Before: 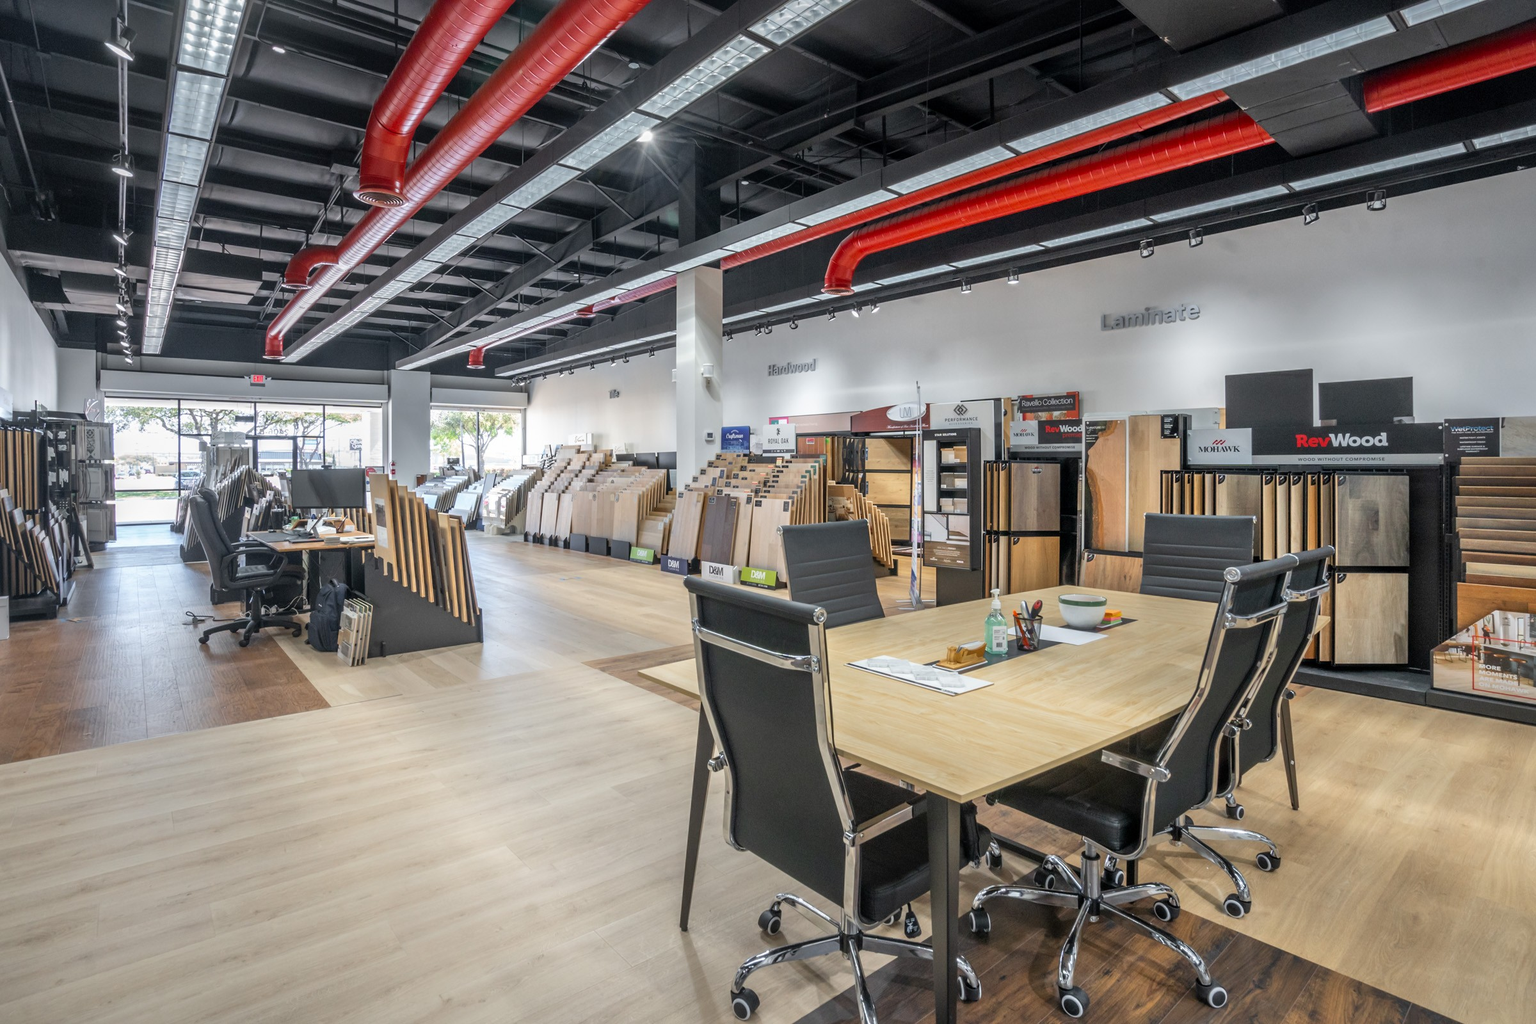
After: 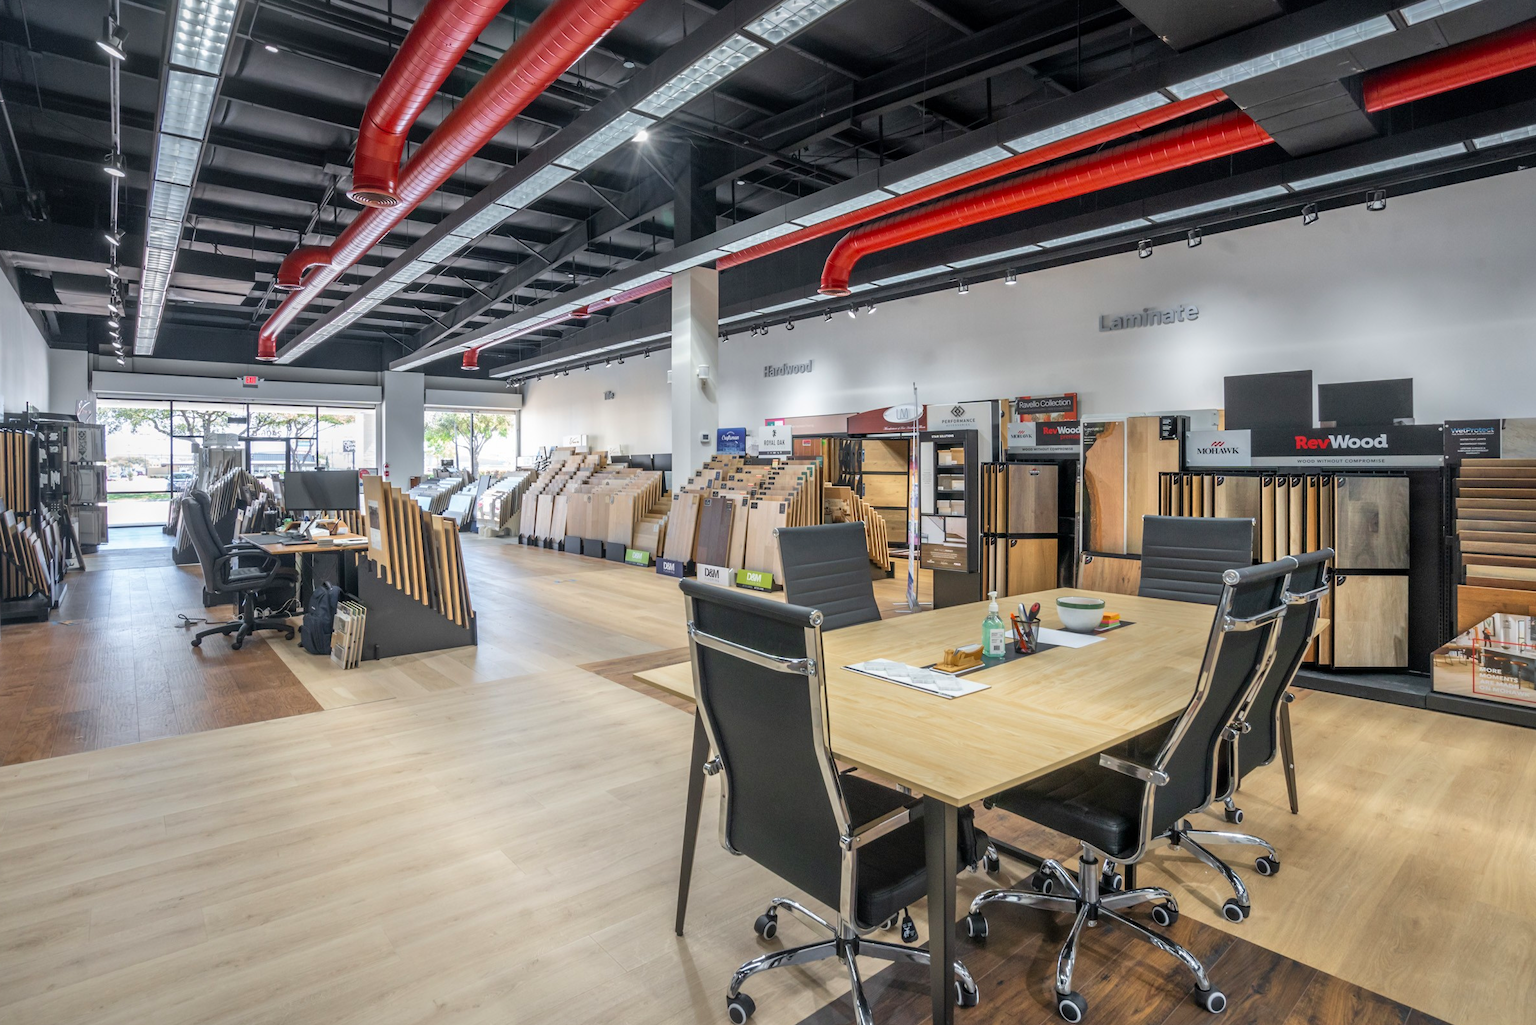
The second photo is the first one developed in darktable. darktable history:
crop and rotate: left 0.614%, top 0.179%, bottom 0.309%
velvia: strength 15%
